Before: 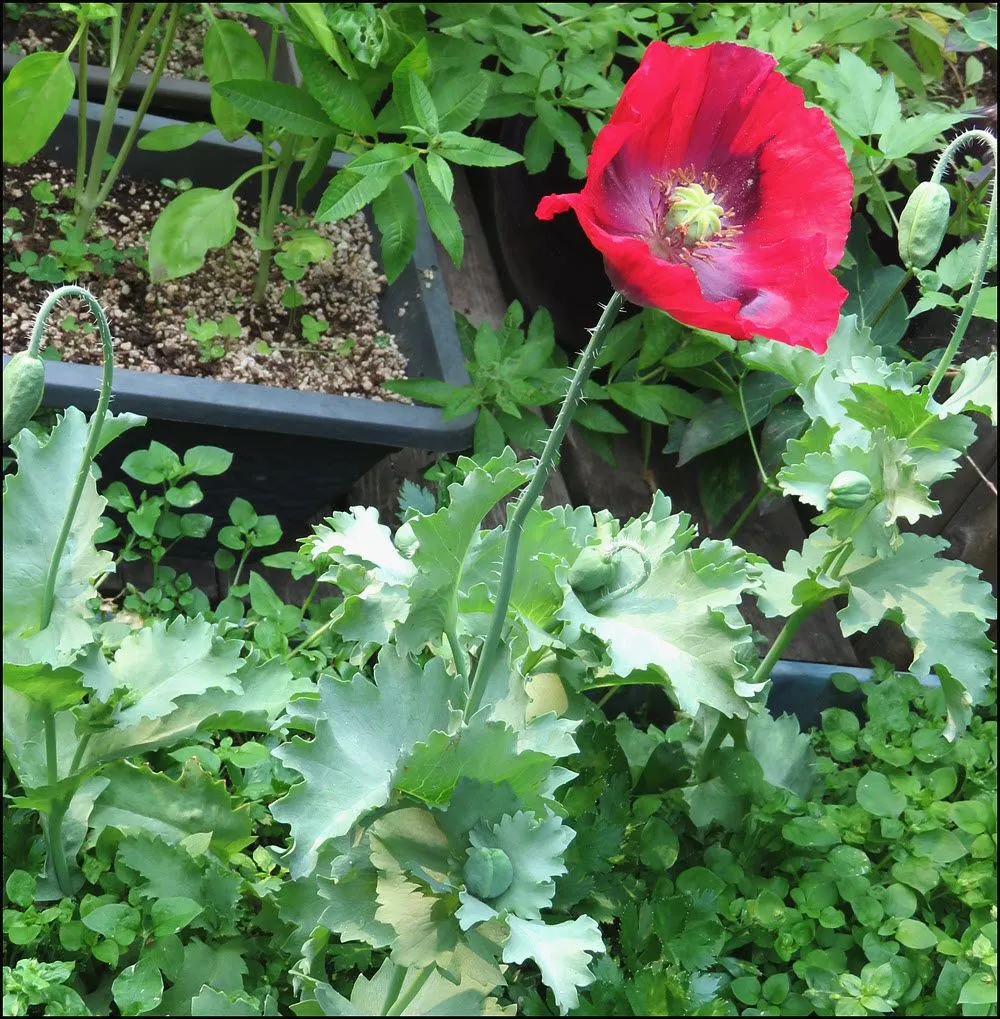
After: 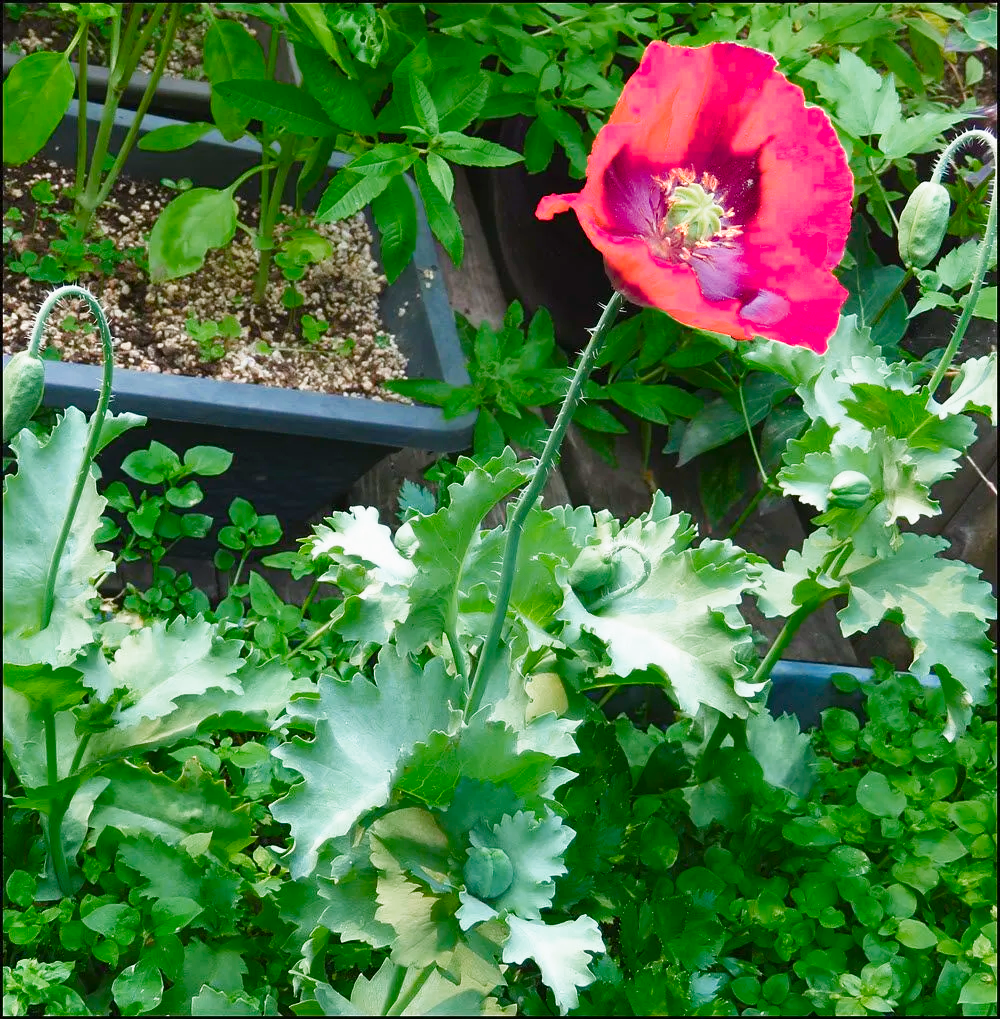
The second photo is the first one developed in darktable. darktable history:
color zones: curves: ch0 [(0, 0.465) (0.092, 0.596) (0.289, 0.464) (0.429, 0.453) (0.571, 0.464) (0.714, 0.455) (0.857, 0.462) (1, 0.465)], mix 101.29%
color balance rgb: perceptual saturation grading › global saturation 0.881%, perceptual saturation grading › mid-tones 6.433%, perceptual saturation grading › shadows 72.184%, global vibrance 9.981%
base curve: curves: ch0 [(0, 0) (0.666, 0.806) (1, 1)], preserve colors none
